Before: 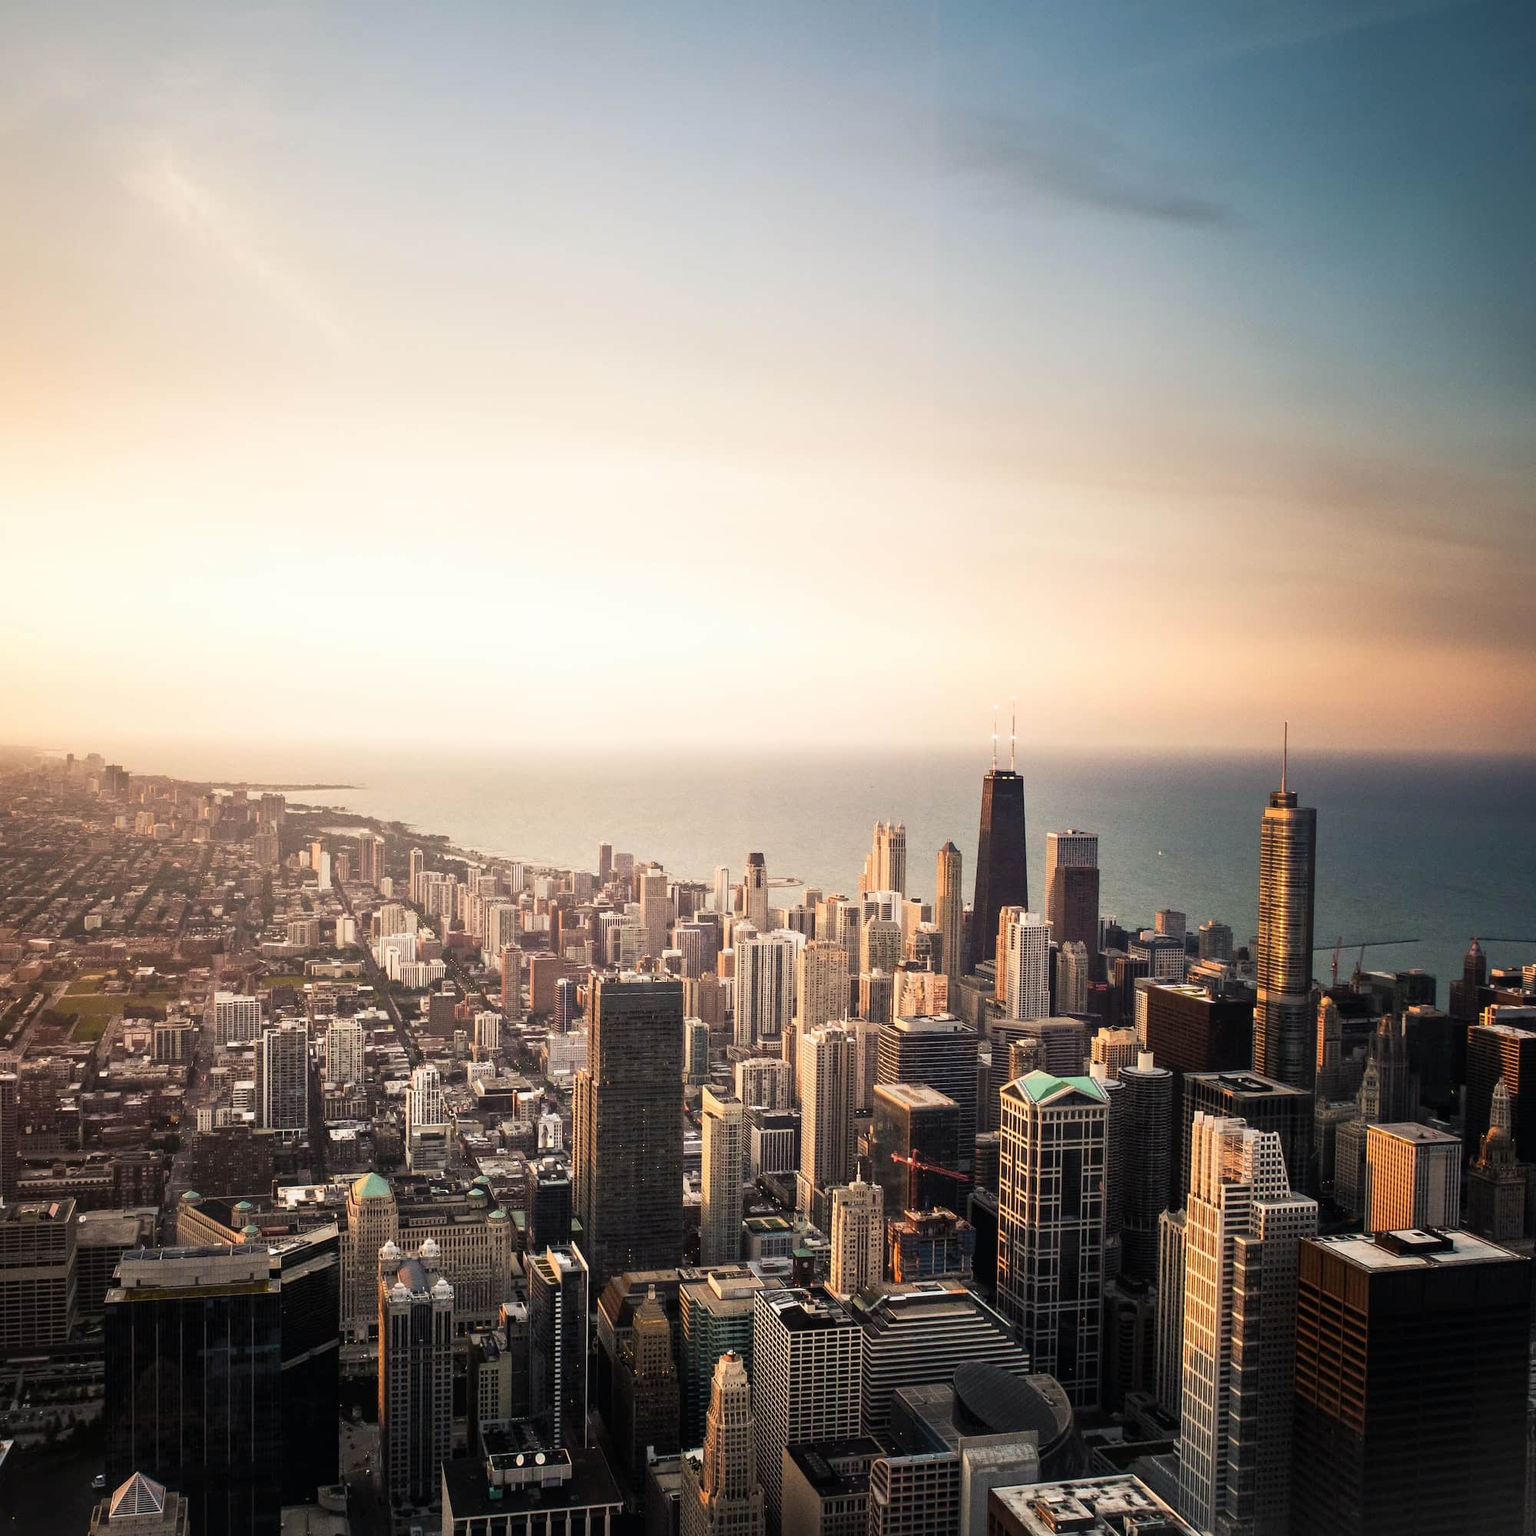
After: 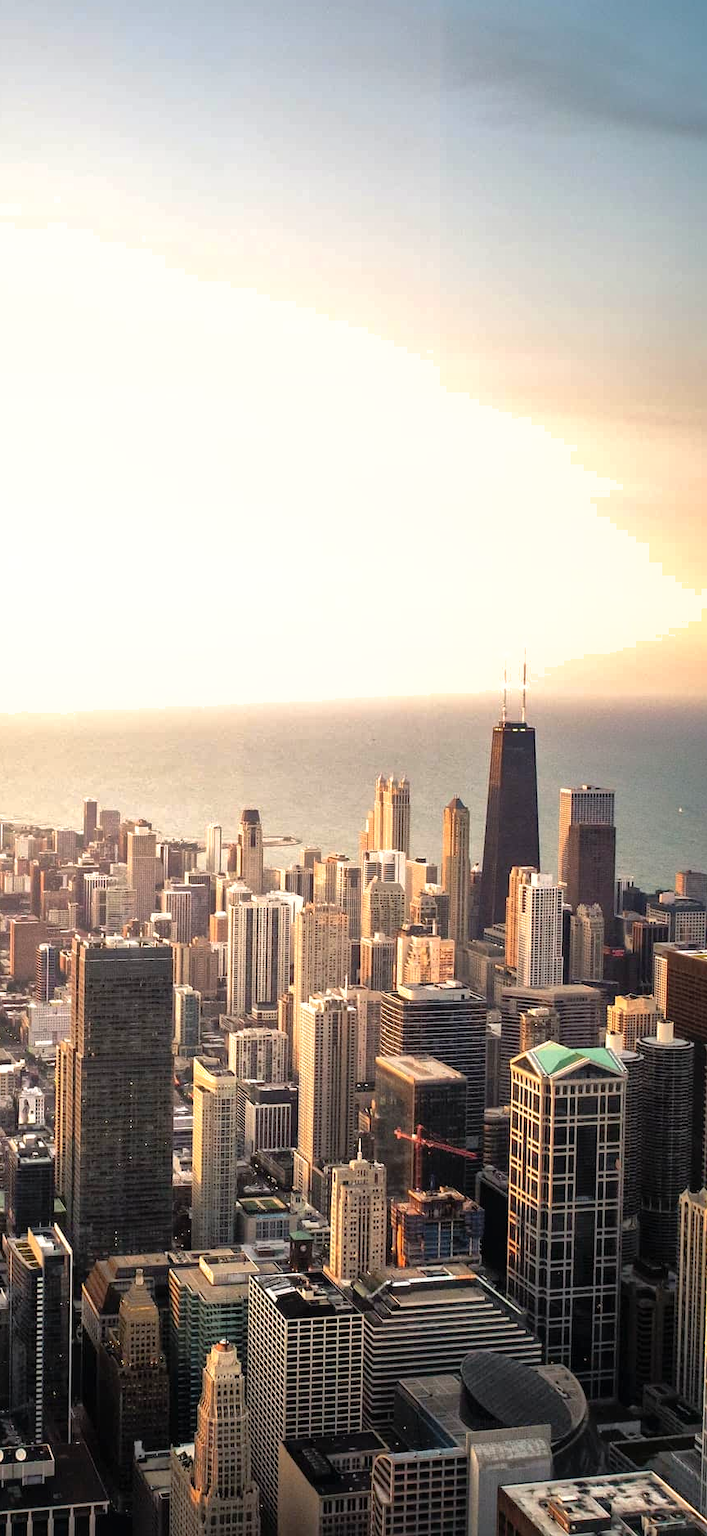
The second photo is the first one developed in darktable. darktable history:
crop: left 33.915%, top 6.003%, right 22.747%
shadows and highlights: on, module defaults
tone equalizer: -8 EV -0.411 EV, -7 EV -0.364 EV, -6 EV -0.326 EV, -5 EV -0.222 EV, -3 EV 0.195 EV, -2 EV 0.345 EV, -1 EV 0.362 EV, +0 EV 0.423 EV
